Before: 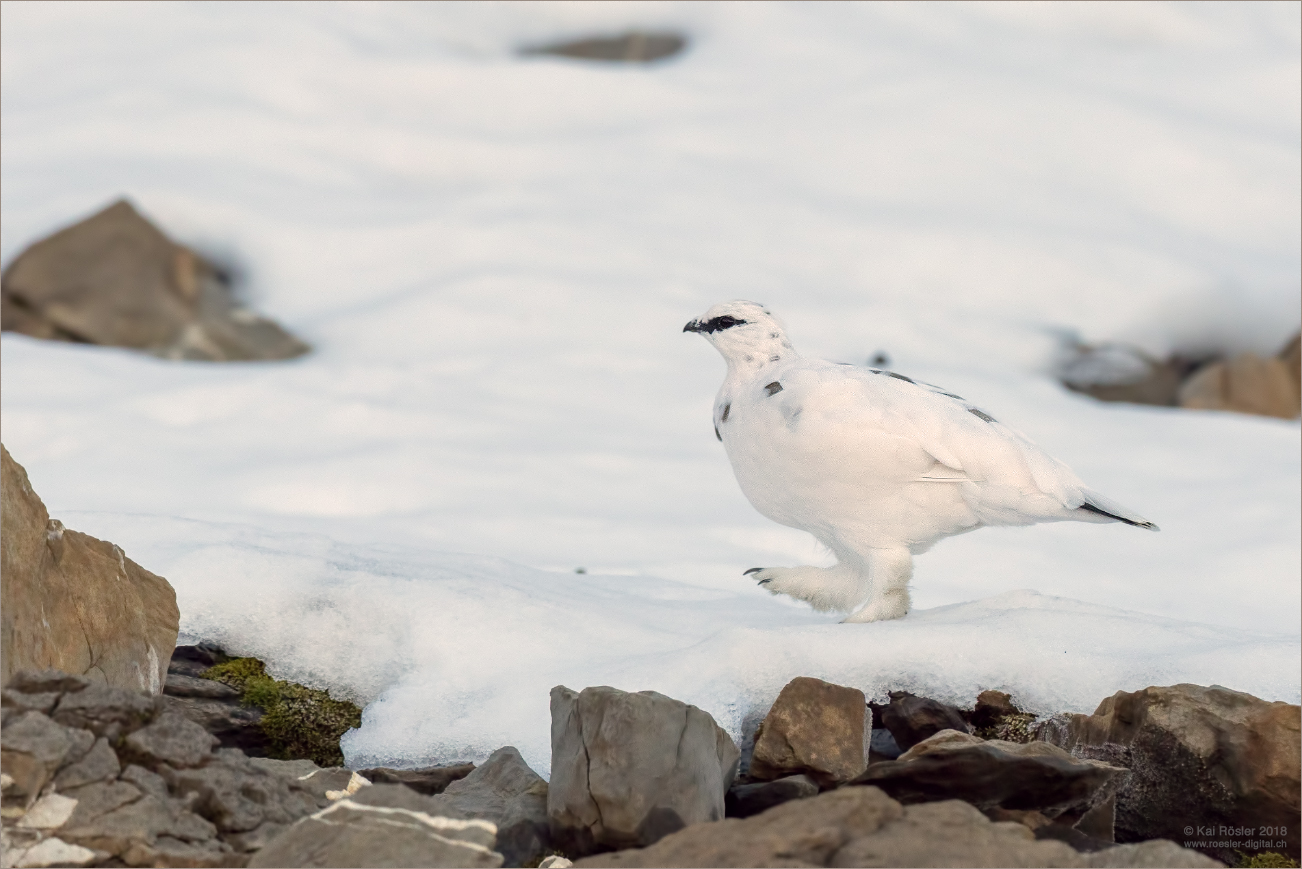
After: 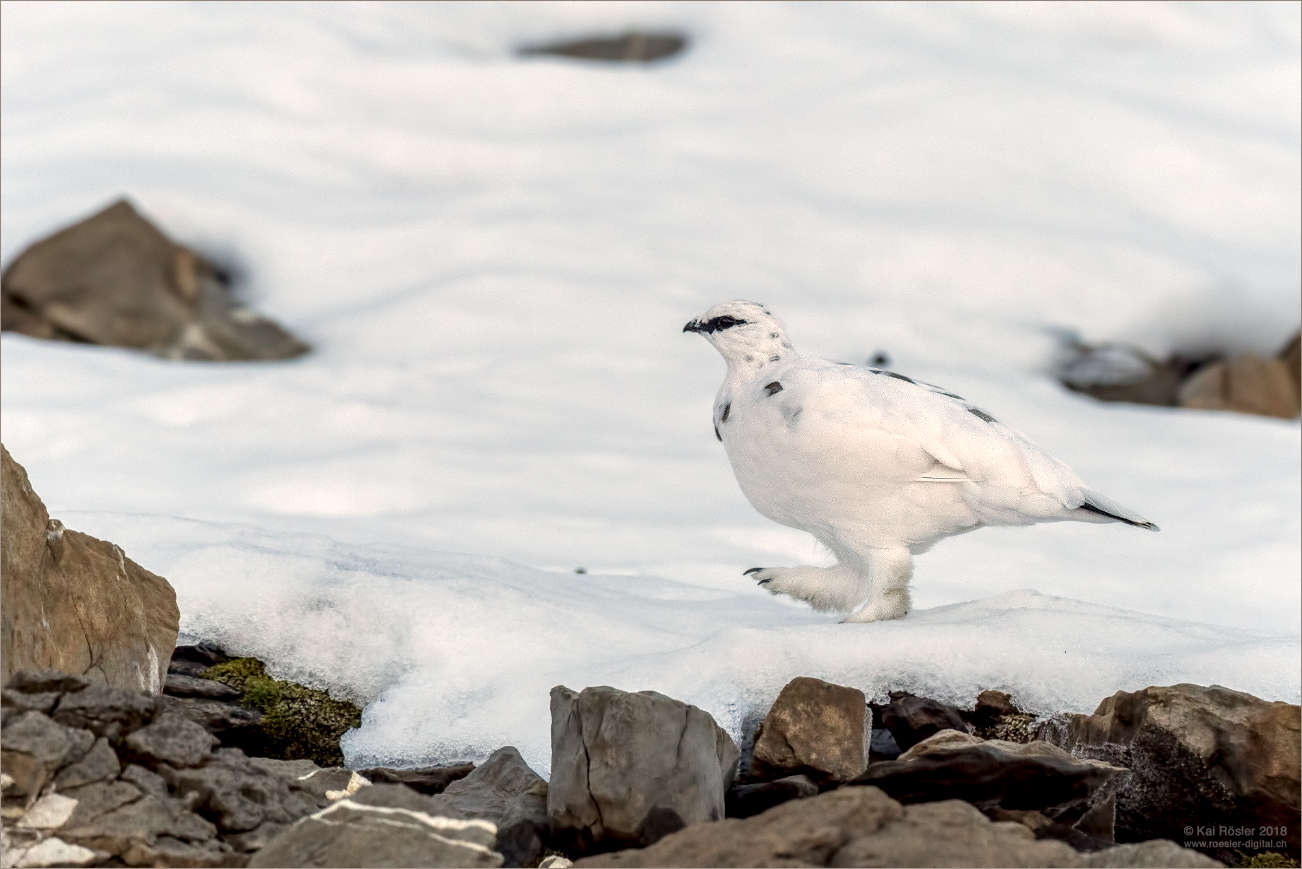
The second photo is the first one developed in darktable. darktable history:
local contrast: detail 156%
